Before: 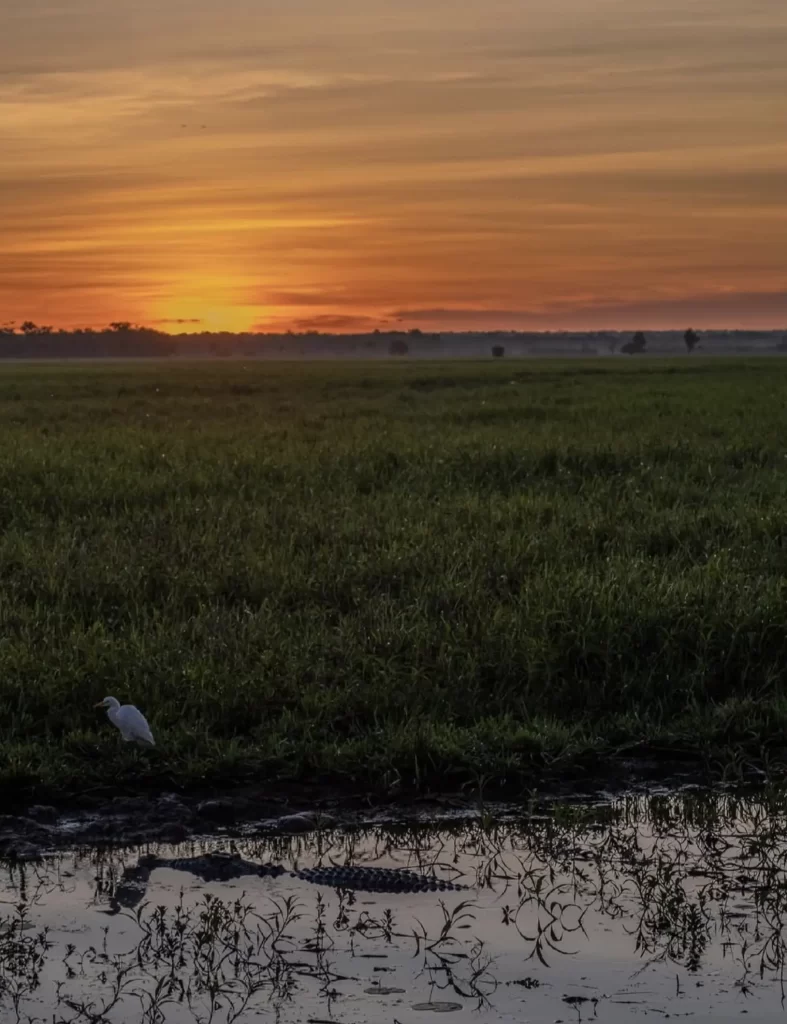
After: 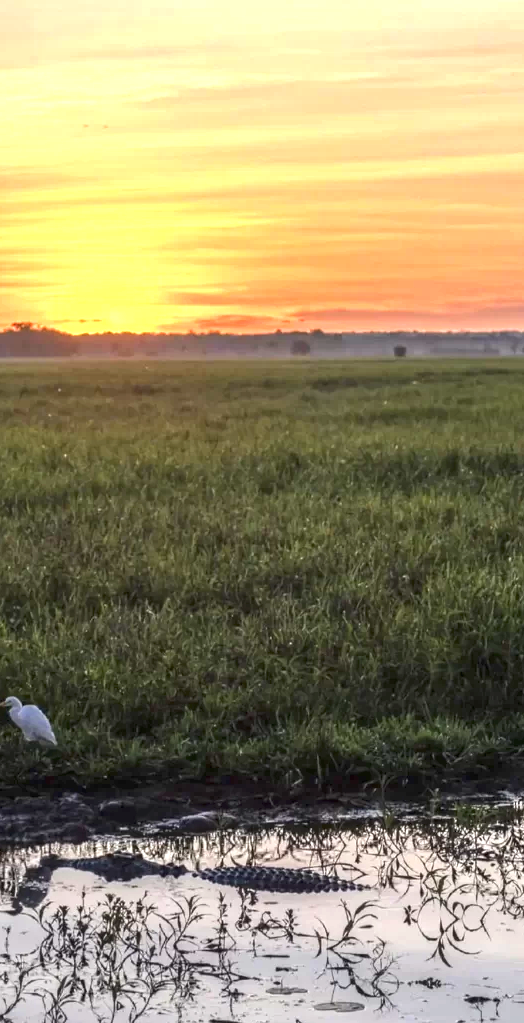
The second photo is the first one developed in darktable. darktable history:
exposure: black level correction 0, exposure 2.088 EV, compensate exposure bias true, compensate highlight preservation false
crop and rotate: left 12.648%, right 20.685%
